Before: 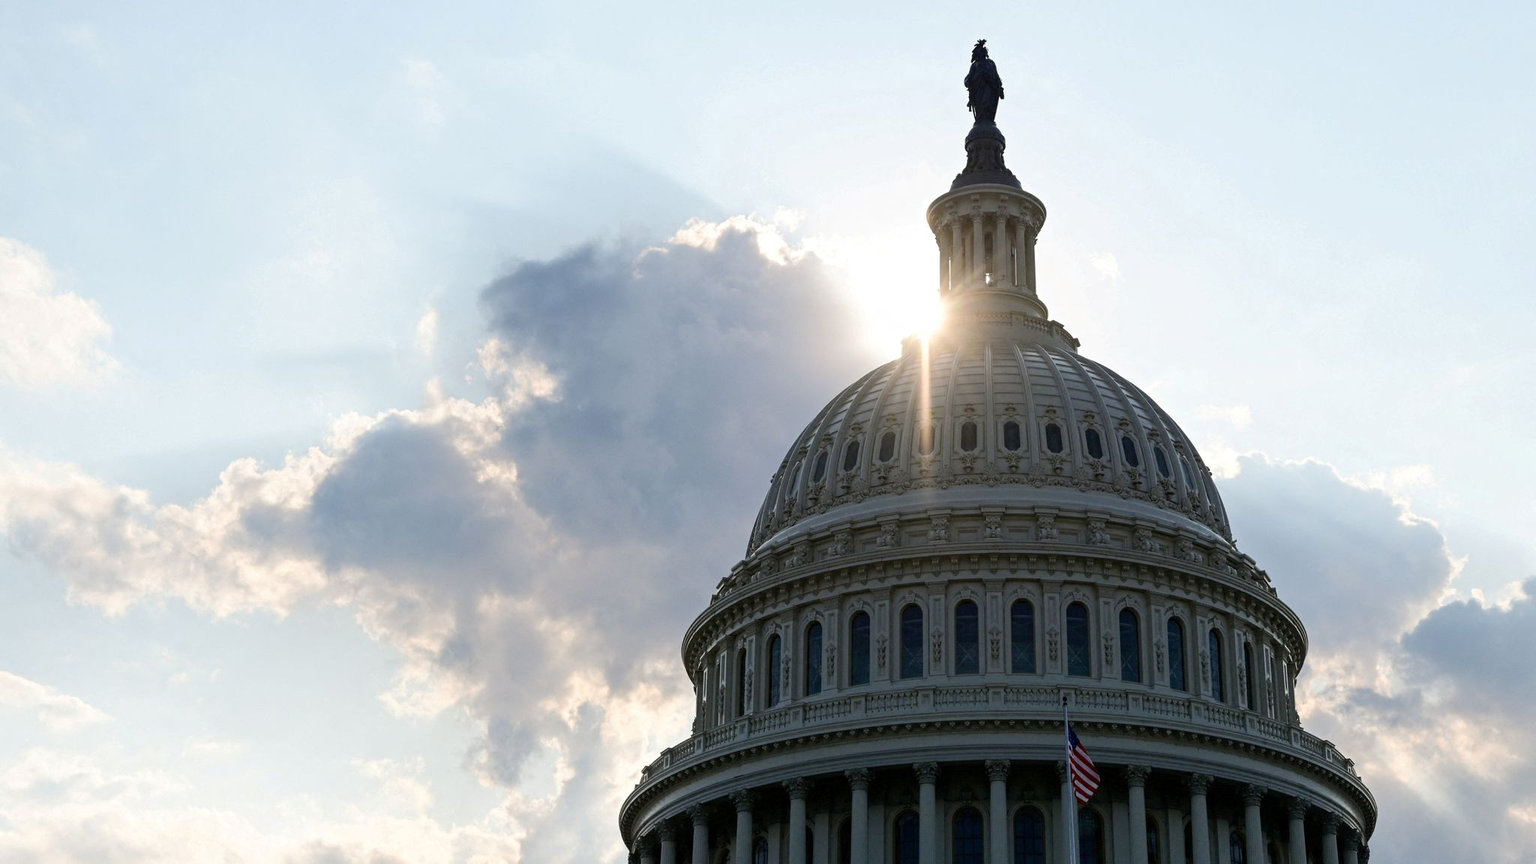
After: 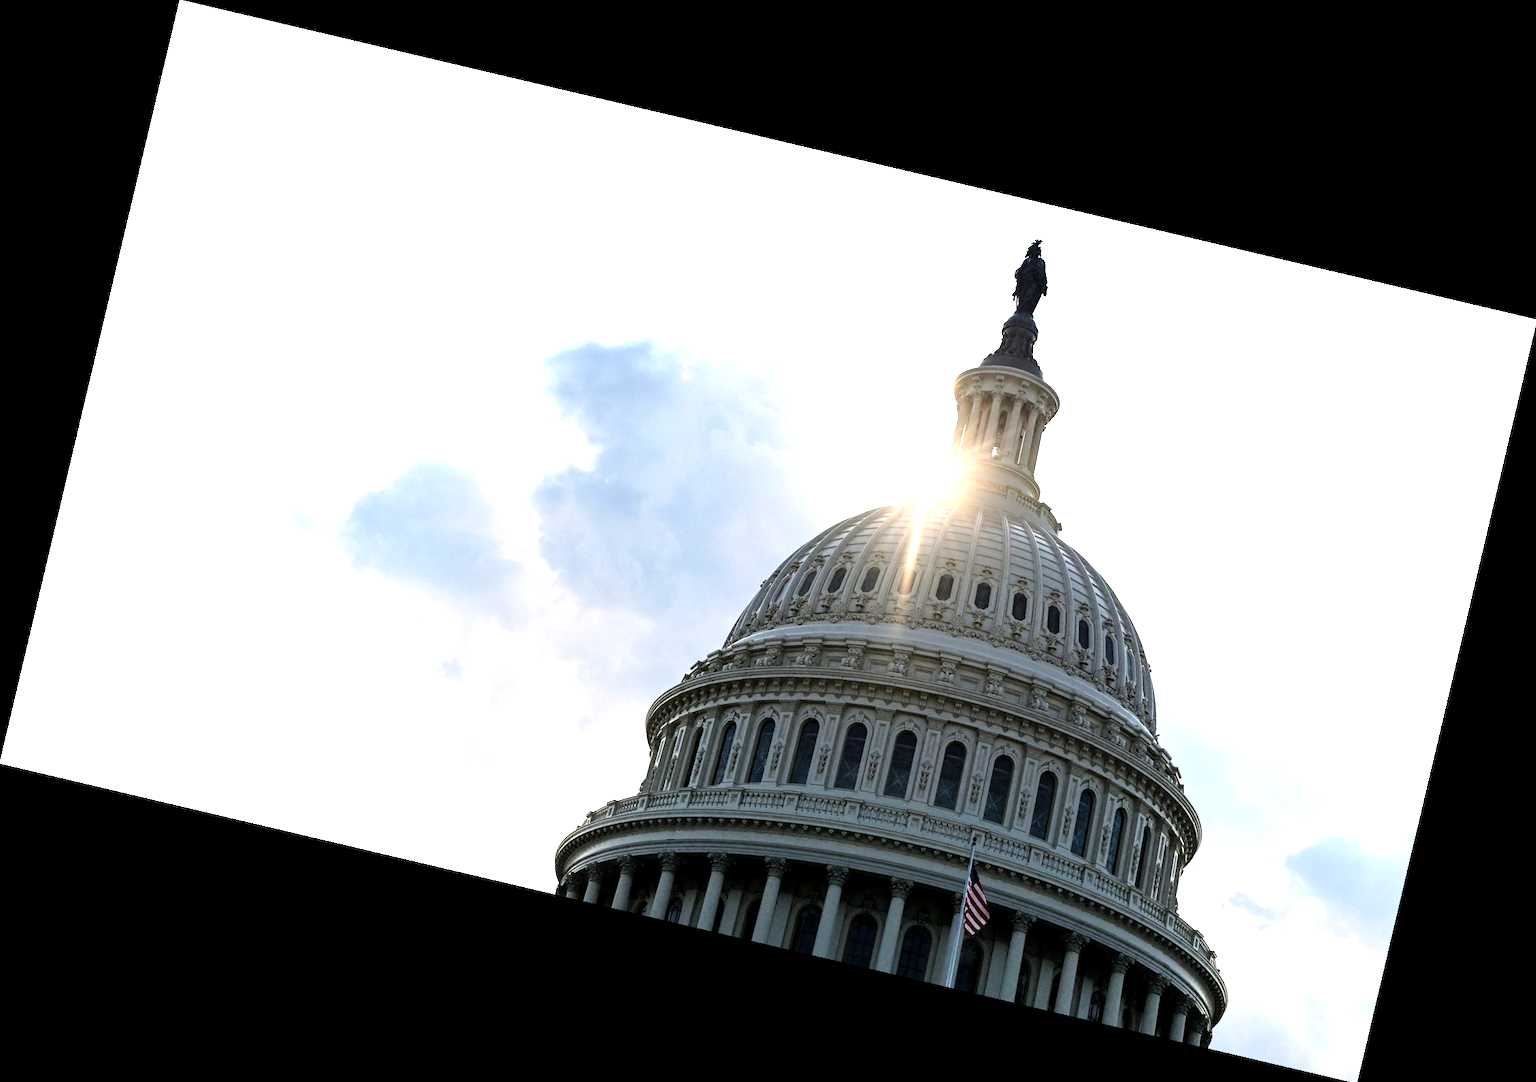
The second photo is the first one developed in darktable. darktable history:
rotate and perspective: rotation 13.27°, automatic cropping off
exposure: black level correction 0, exposure 1.2 EV, compensate exposure bias true, compensate highlight preservation false
tone curve: curves: ch0 [(0.029, 0) (0.134, 0.063) (0.249, 0.198) (0.378, 0.365) (0.499, 0.529) (1, 1)], color space Lab, linked channels, preserve colors none
